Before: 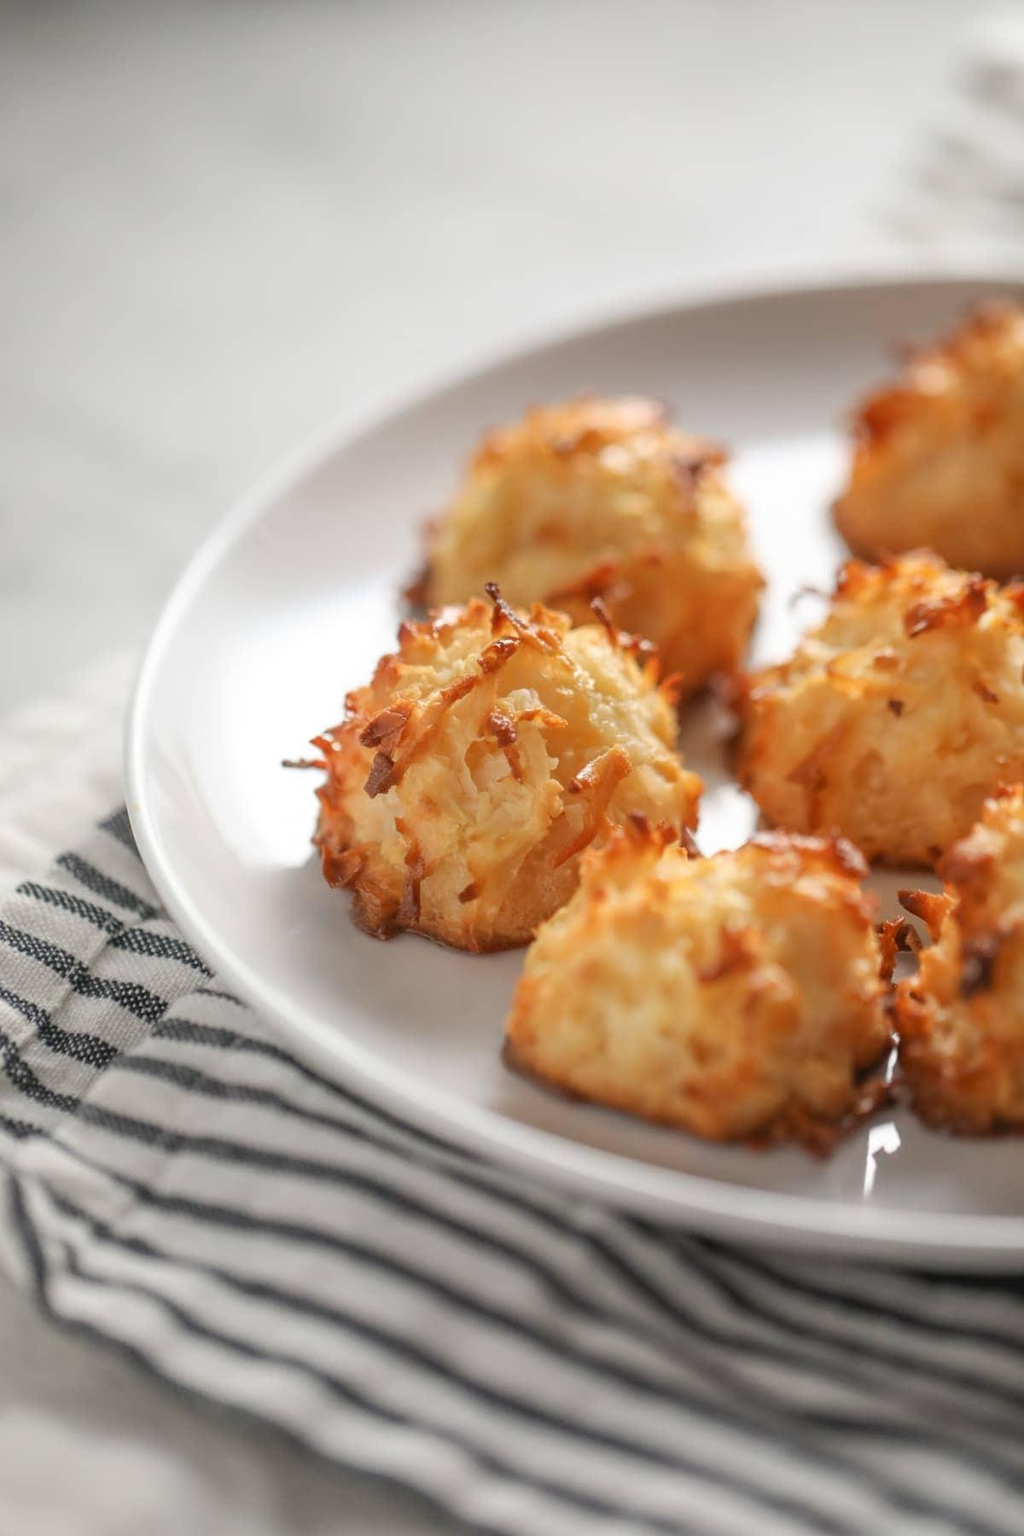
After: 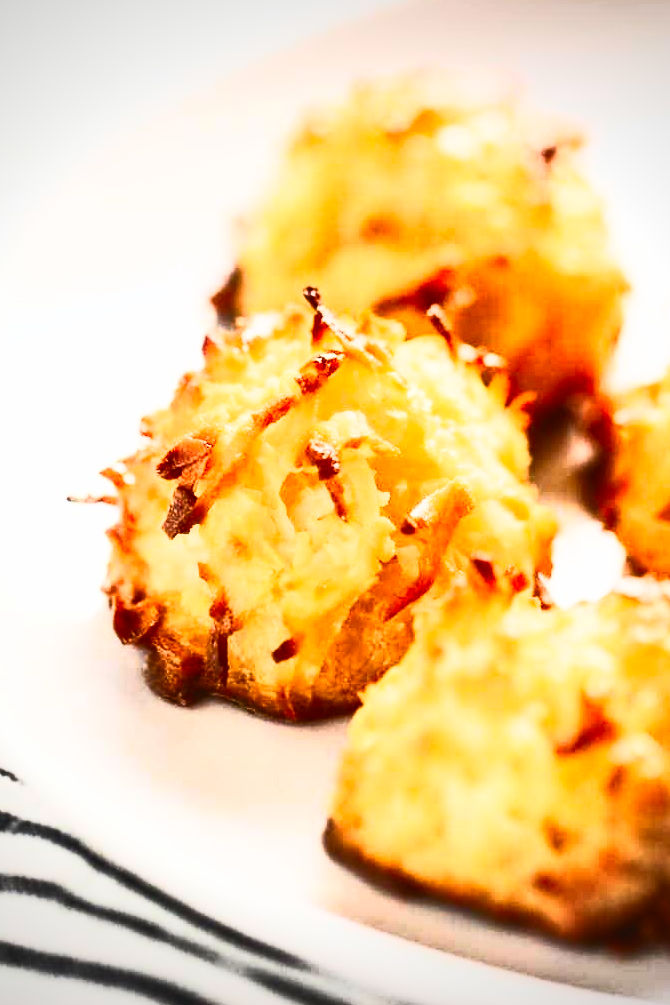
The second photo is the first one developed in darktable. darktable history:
rgb levels: preserve colors max RGB
exposure: exposure -0.21 EV, compensate highlight preservation false
vignetting: fall-off radius 60.92%
tone equalizer: -8 EV -0.75 EV, -7 EV -0.7 EV, -6 EV -0.6 EV, -5 EV -0.4 EV, -3 EV 0.4 EV, -2 EV 0.6 EV, -1 EV 0.7 EV, +0 EV 0.75 EV, edges refinement/feathering 500, mask exposure compensation -1.57 EV, preserve details no
crop and rotate: left 22.13%, top 22.054%, right 22.026%, bottom 22.102%
sigmoid: on, module defaults
contrast brightness saturation: contrast 0.83, brightness 0.59, saturation 0.59
